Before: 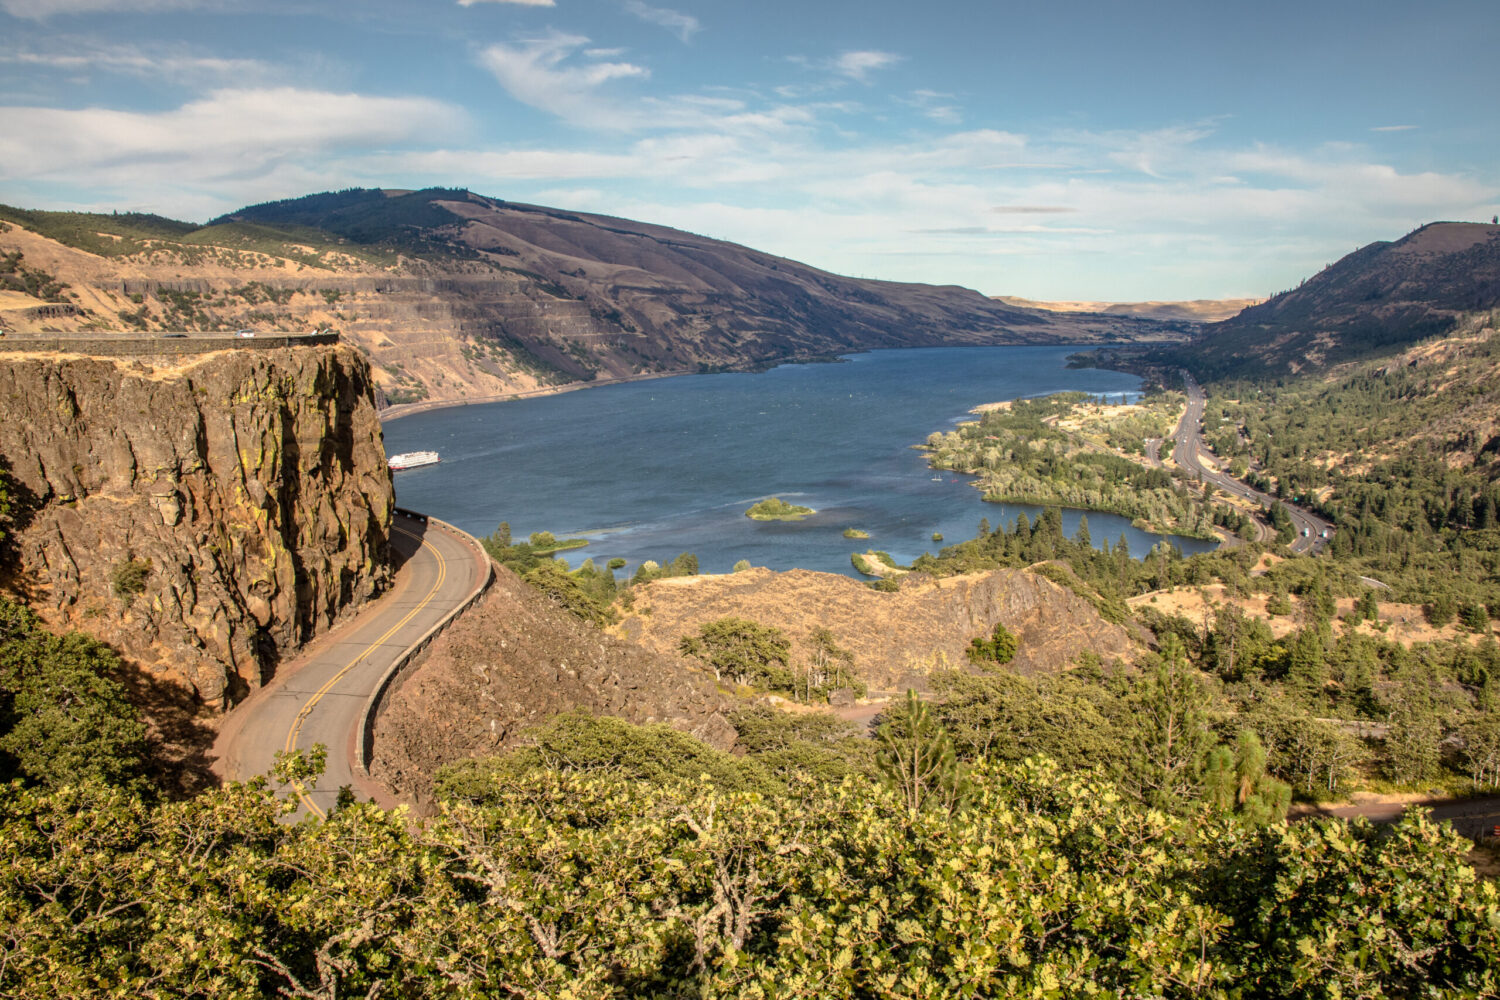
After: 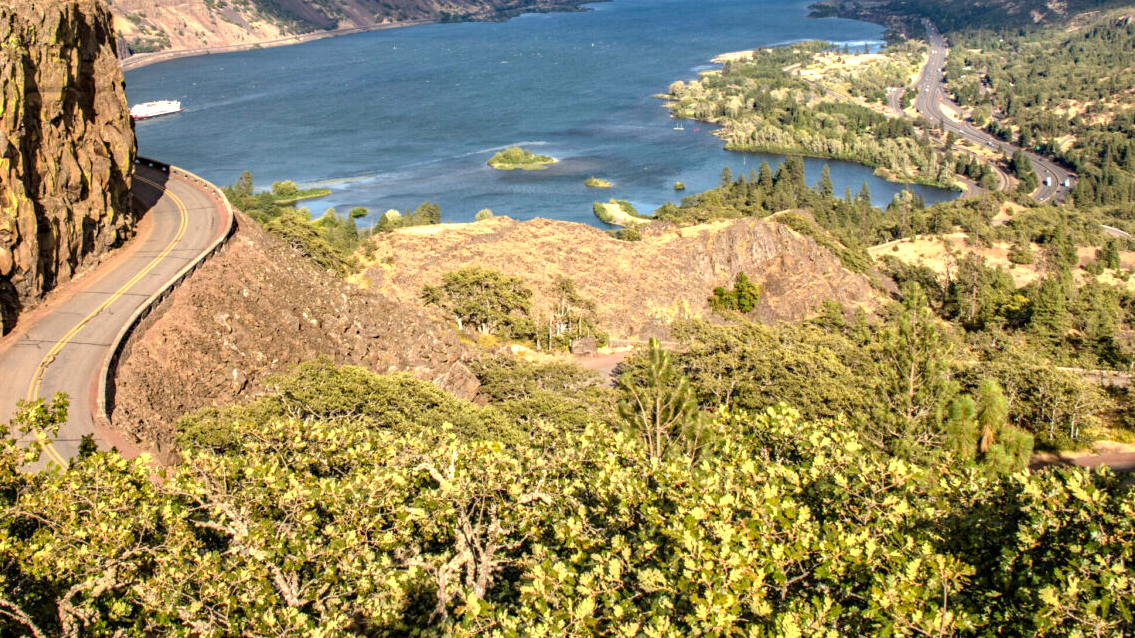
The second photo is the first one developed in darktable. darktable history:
crop and rotate: left 17.207%, top 35.145%, right 7.08%, bottom 1.05%
exposure: exposure 0.653 EV, compensate highlight preservation false
haze removal: compatibility mode true, adaptive false
